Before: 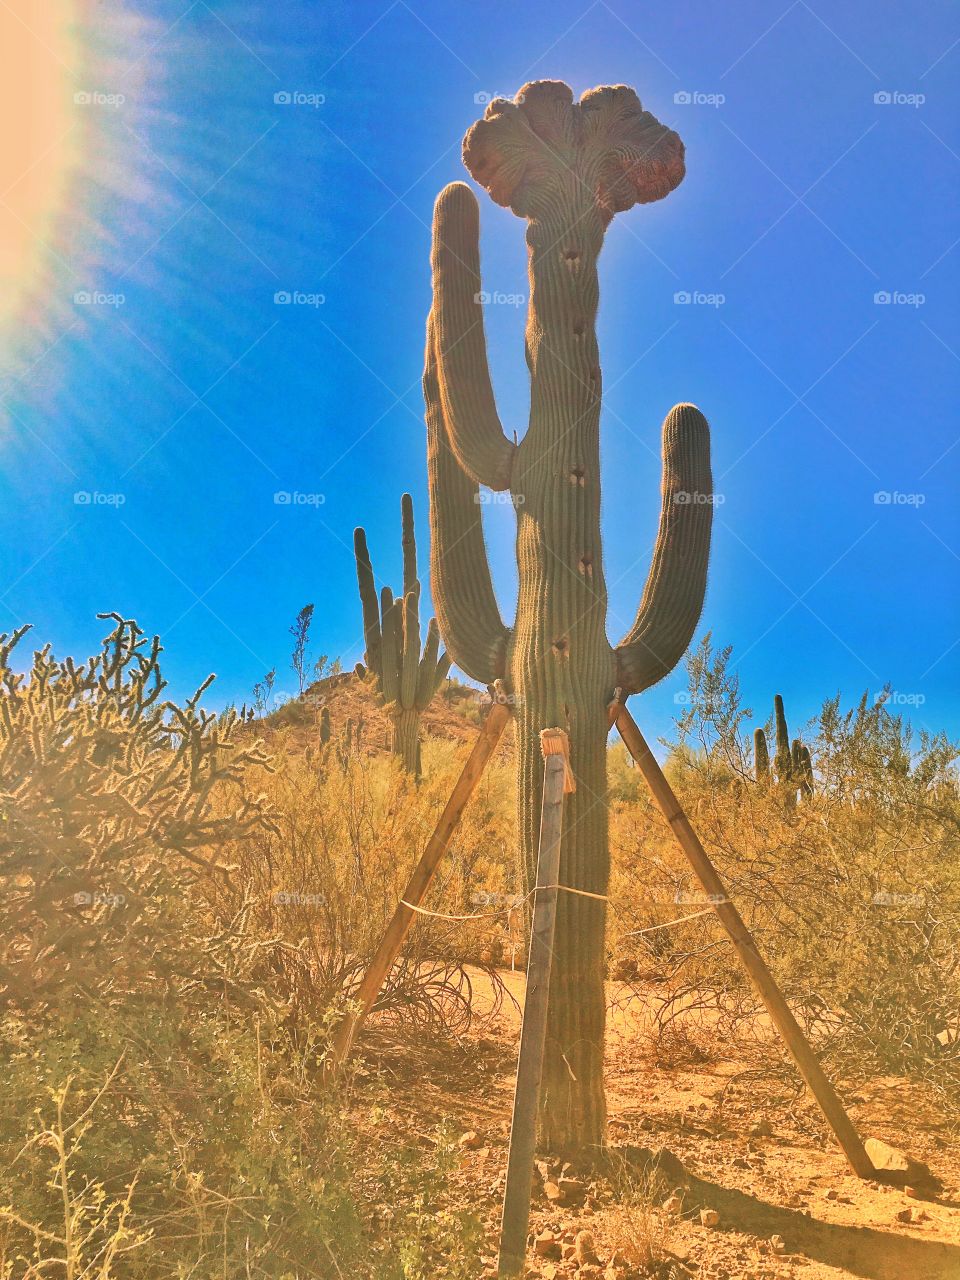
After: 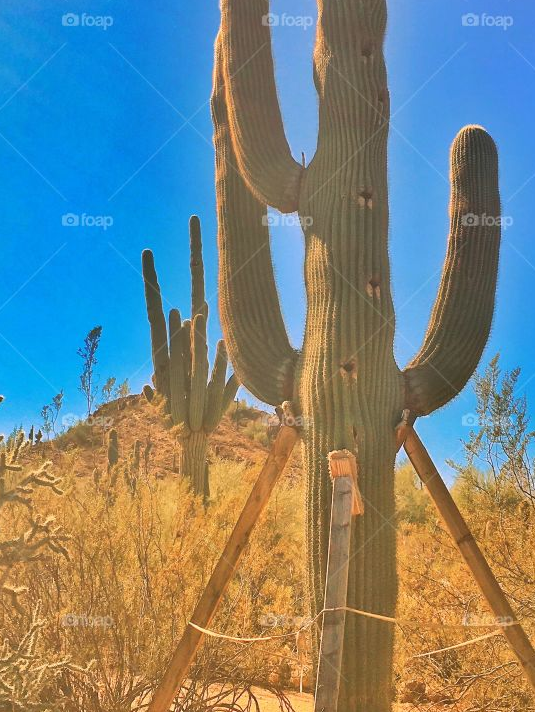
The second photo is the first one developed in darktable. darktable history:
crop and rotate: left 22.148%, top 21.772%, right 22.092%, bottom 22.563%
